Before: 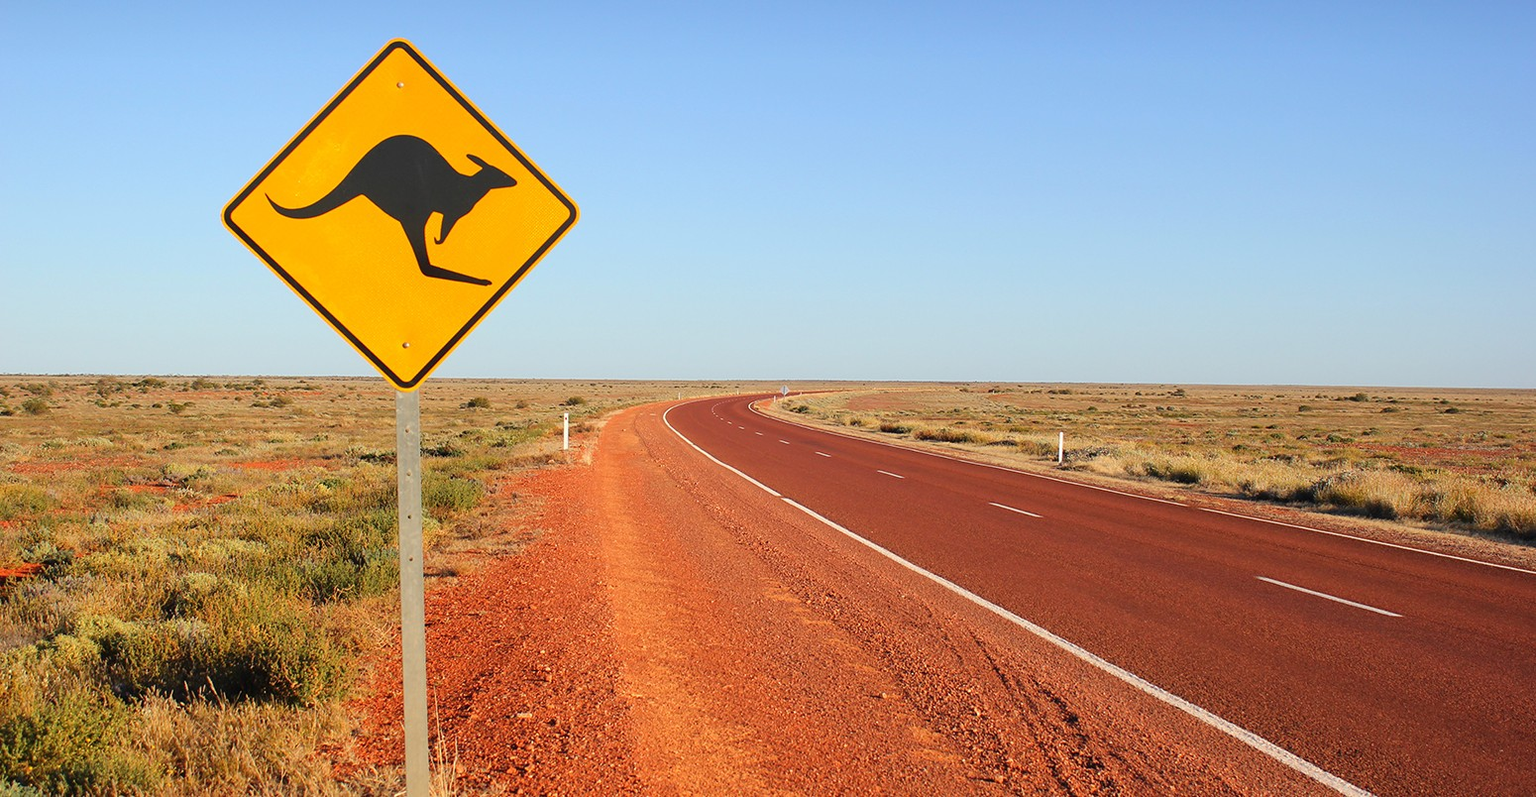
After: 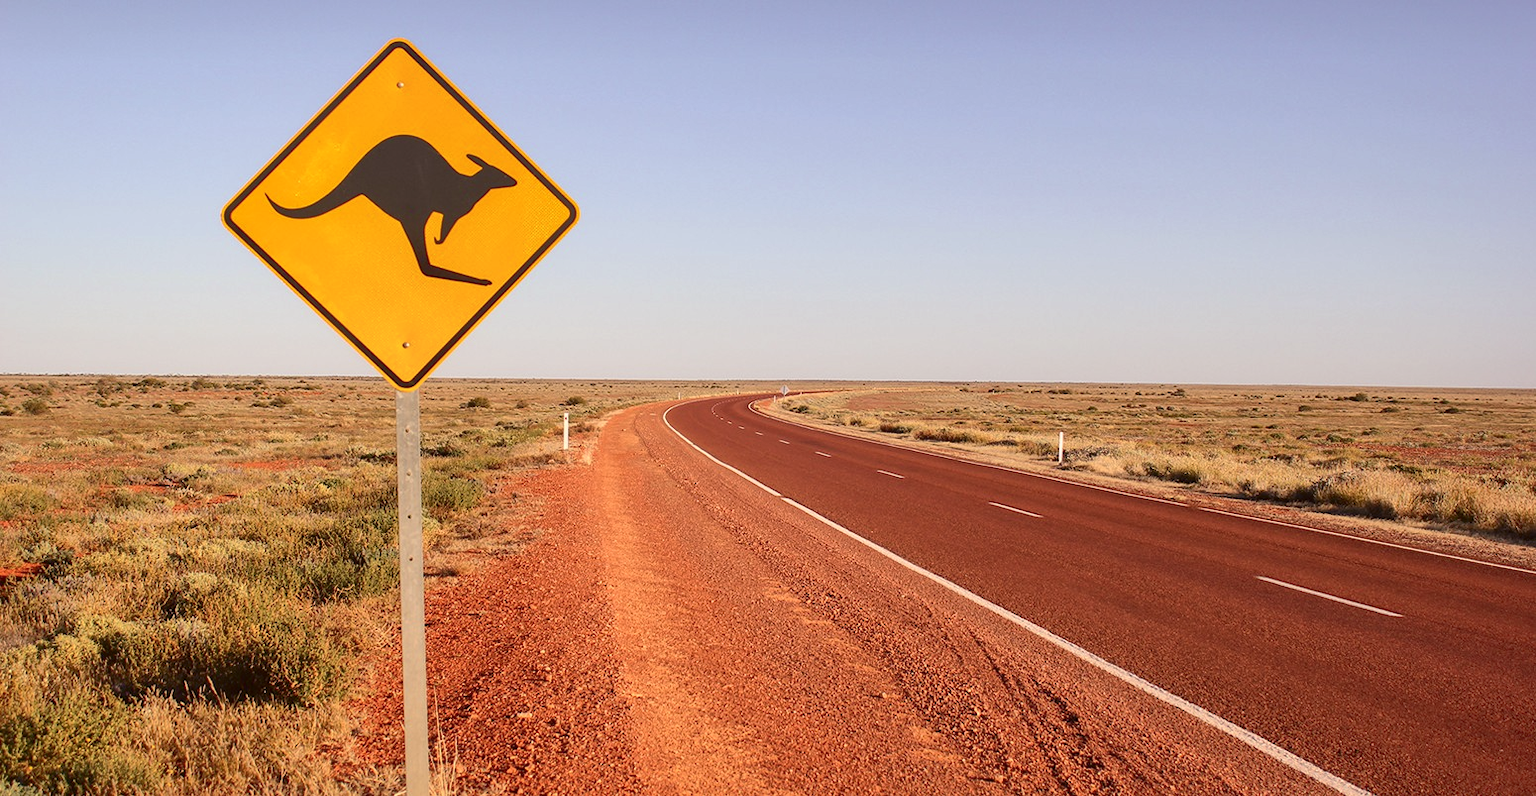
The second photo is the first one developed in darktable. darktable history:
shadows and highlights: on, module defaults
color correction: highlights a* 10.26, highlights b* 9.7, shadows a* 8.34, shadows b* 8.34, saturation 0.778
contrast brightness saturation: contrast 0.215
local contrast: detail 110%
